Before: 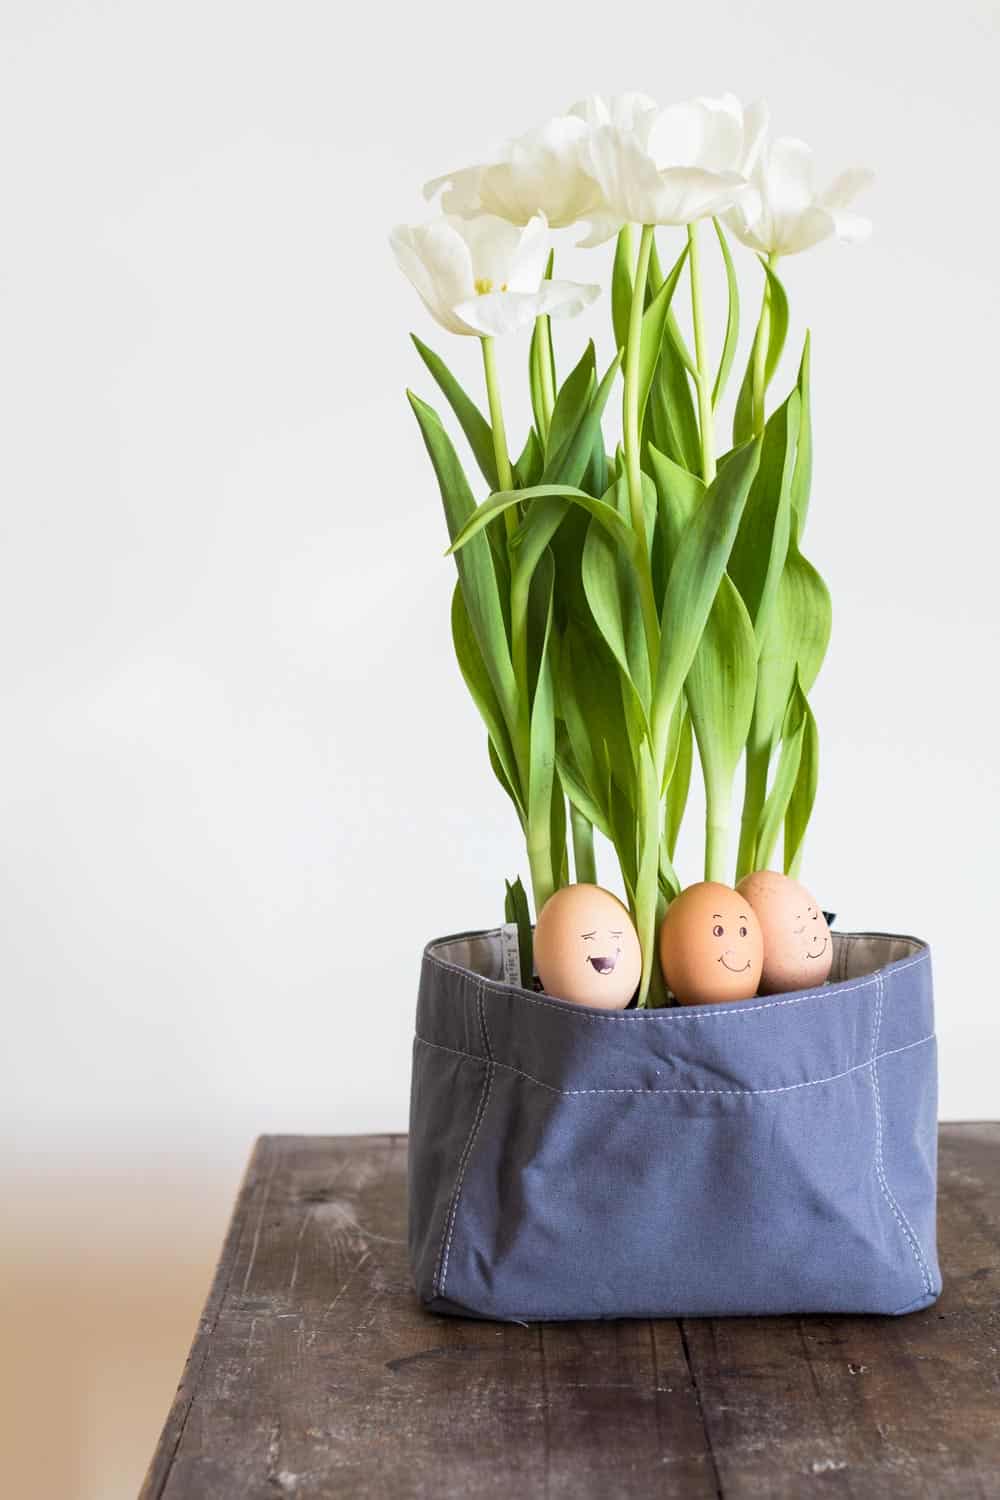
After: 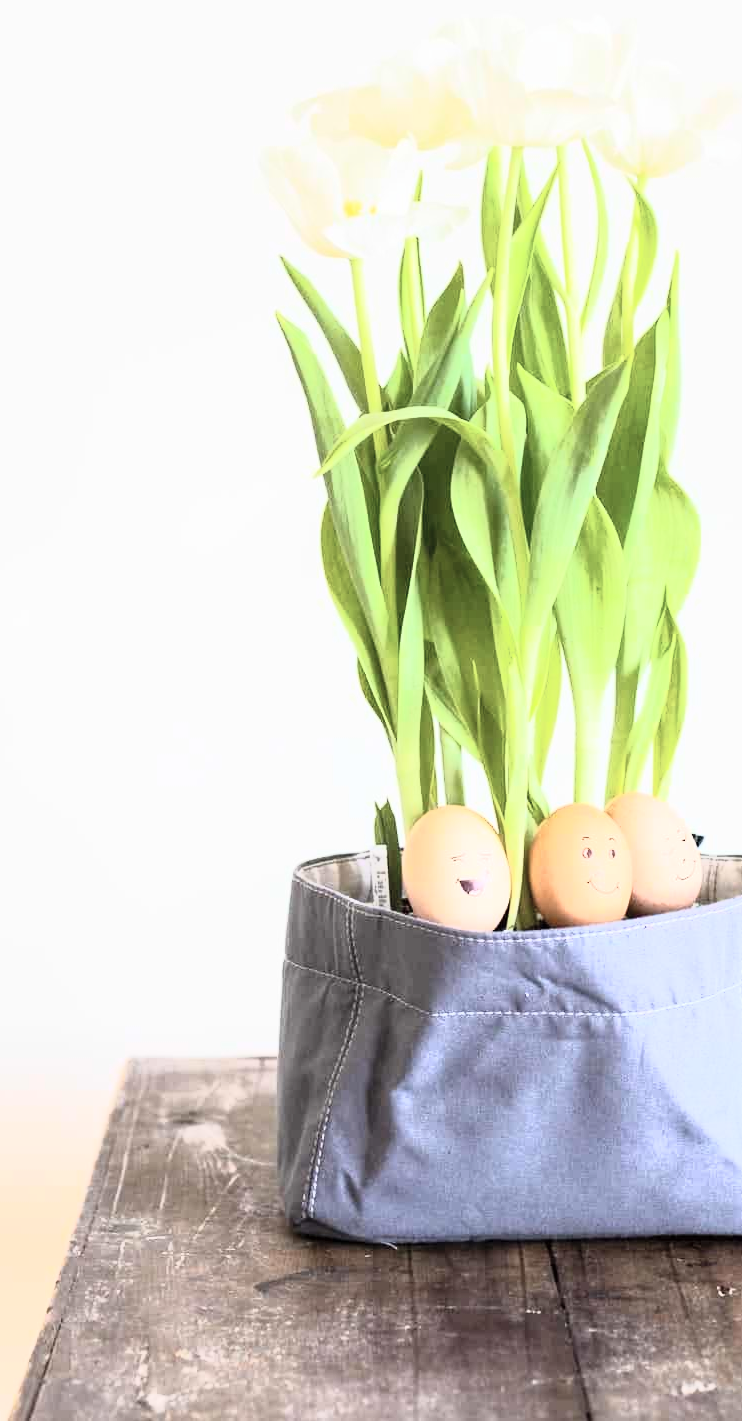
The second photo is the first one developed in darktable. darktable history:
crop and rotate: left 13.133%, top 5.266%, right 12.585%
tone curve: curves: ch0 [(0, 0) (0.003, 0.005) (0.011, 0.018) (0.025, 0.041) (0.044, 0.072) (0.069, 0.113) (0.1, 0.163) (0.136, 0.221) (0.177, 0.289) (0.224, 0.366) (0.277, 0.452) (0.335, 0.546) (0.399, 0.65) (0.468, 0.763) (0.543, 0.885) (0.623, 0.93) (0.709, 0.946) (0.801, 0.963) (0.898, 0.981) (1, 1)], color space Lab, independent channels, preserve colors none
